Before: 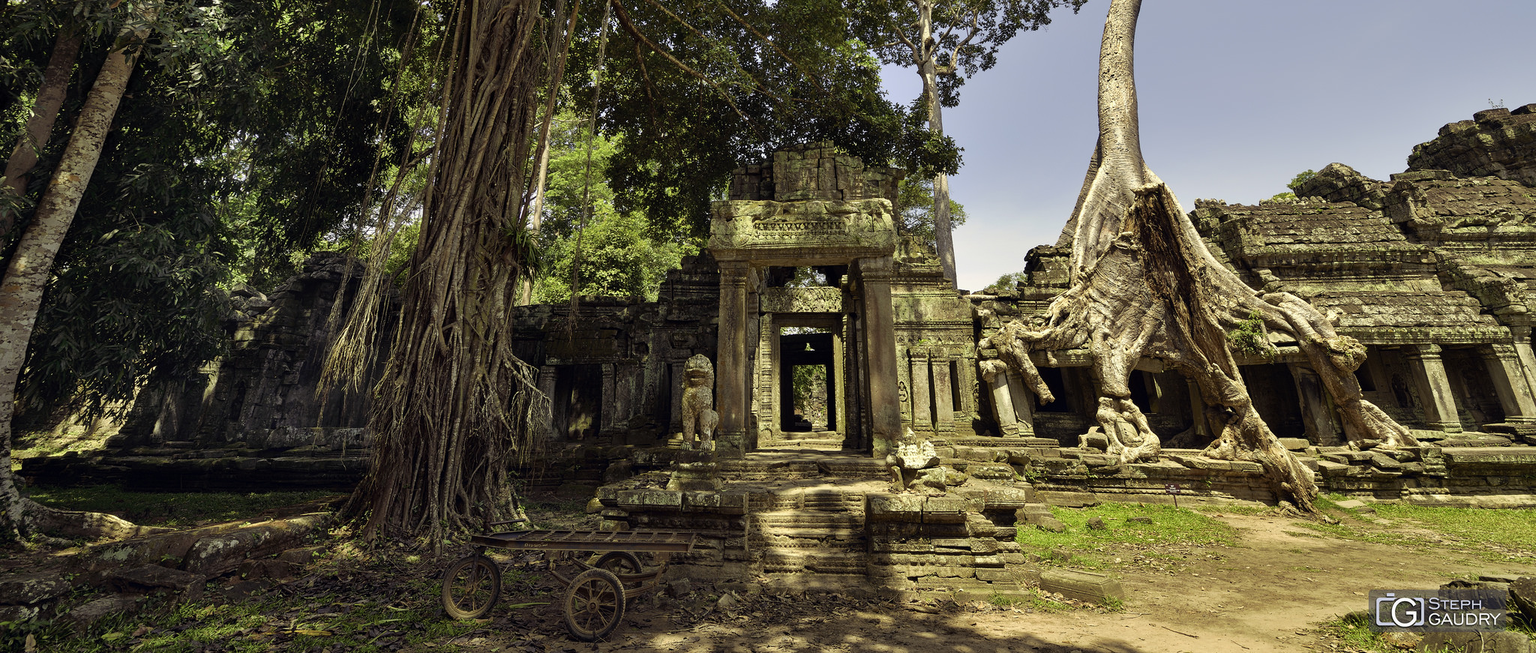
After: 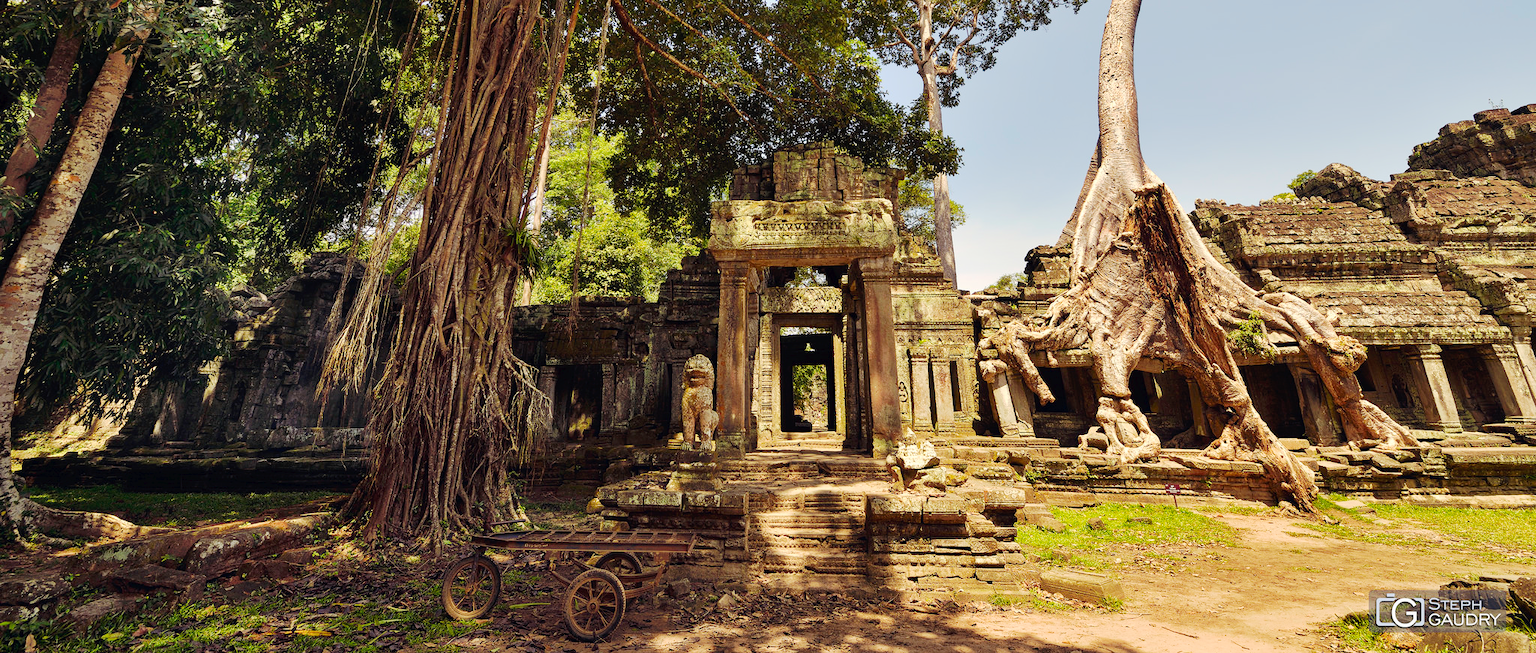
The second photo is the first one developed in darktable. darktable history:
tone curve: curves: ch0 [(0, 0) (0.003, 0.019) (0.011, 0.022) (0.025, 0.029) (0.044, 0.041) (0.069, 0.06) (0.1, 0.09) (0.136, 0.123) (0.177, 0.163) (0.224, 0.206) (0.277, 0.268) (0.335, 0.35) (0.399, 0.436) (0.468, 0.526) (0.543, 0.624) (0.623, 0.713) (0.709, 0.779) (0.801, 0.845) (0.898, 0.912) (1, 1)], preserve colors none
